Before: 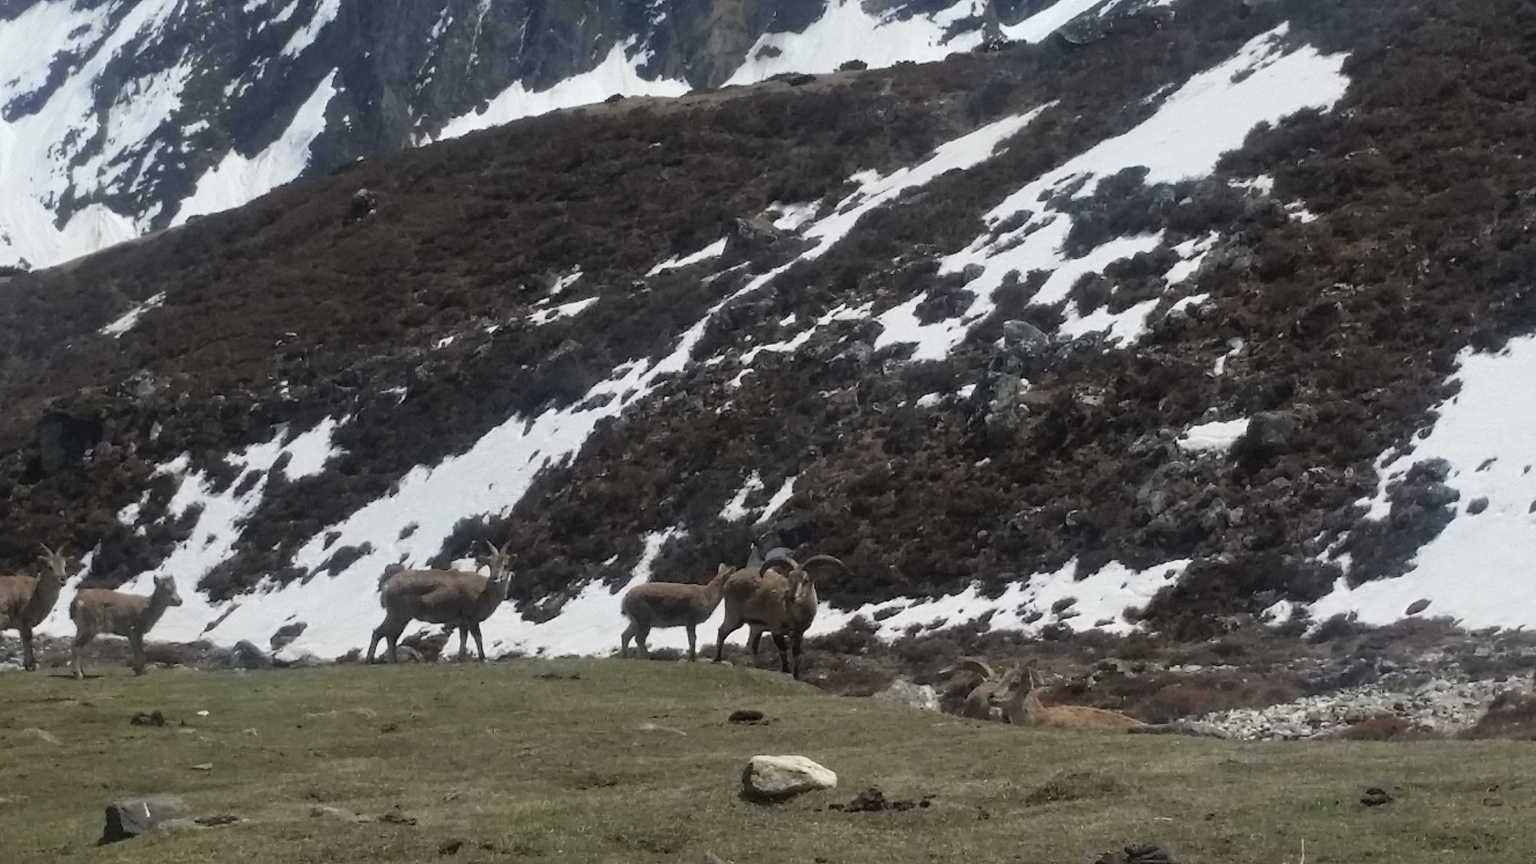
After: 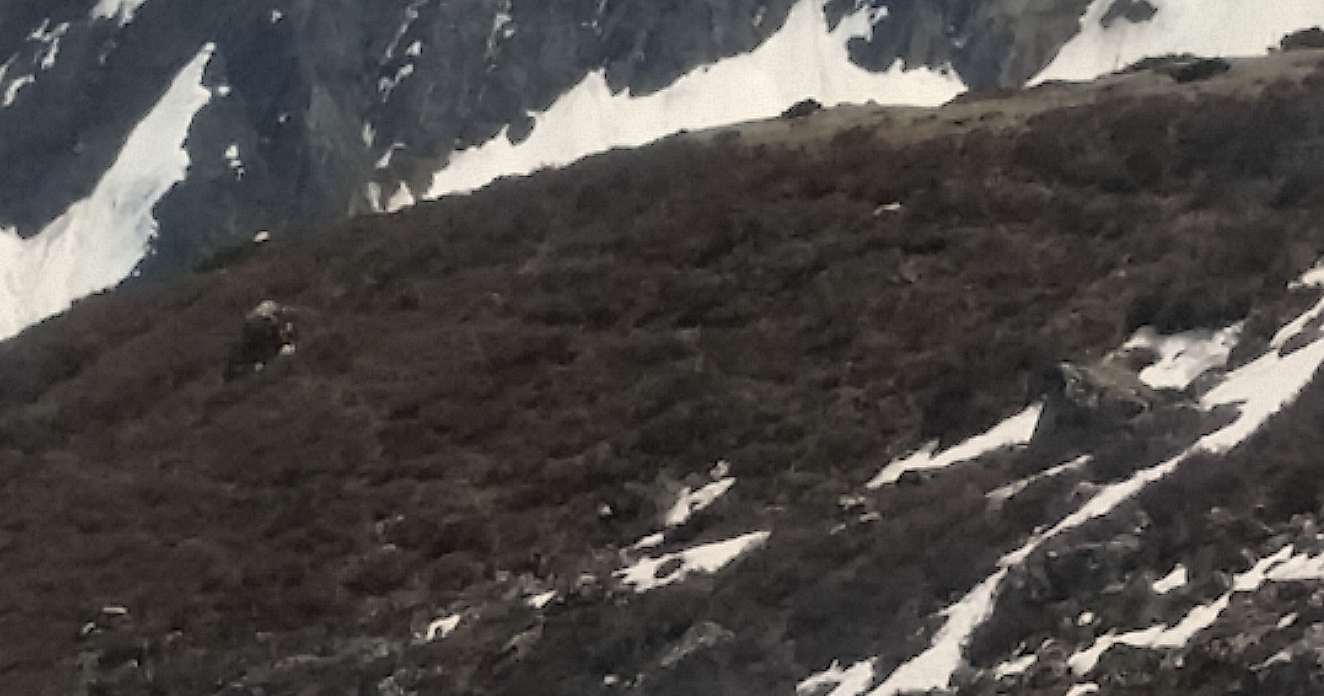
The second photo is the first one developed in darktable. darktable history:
white balance: red 1.045, blue 0.932
contrast brightness saturation: saturation -0.05
crop: left 15.452%, top 5.459%, right 43.956%, bottom 56.62%
